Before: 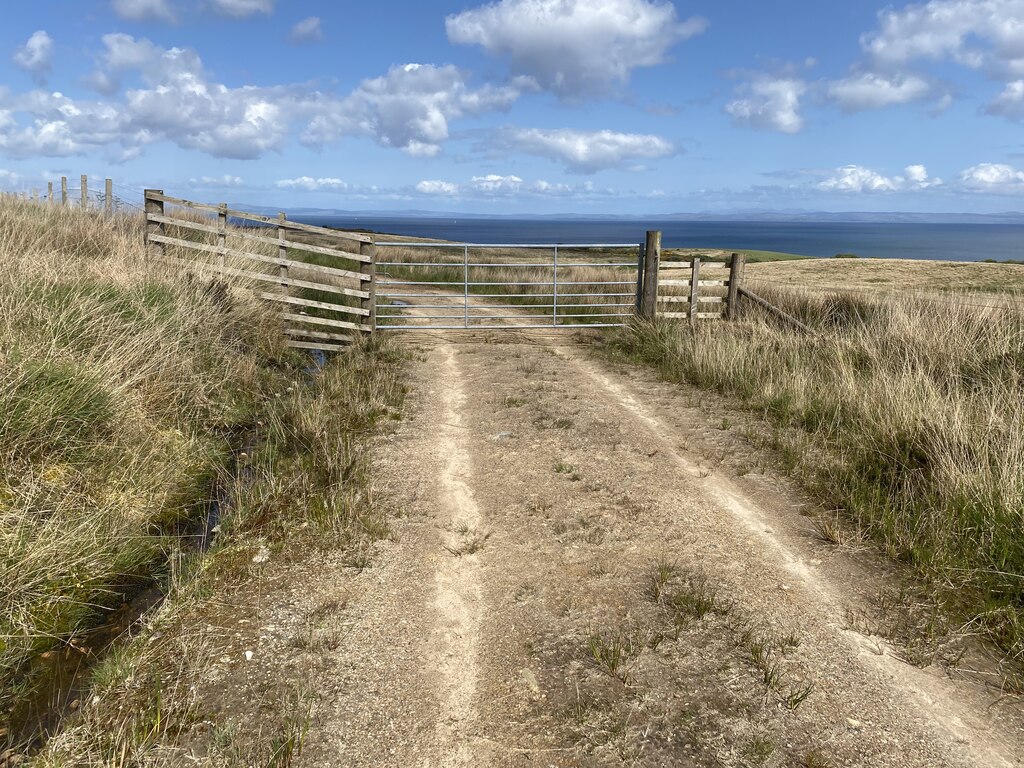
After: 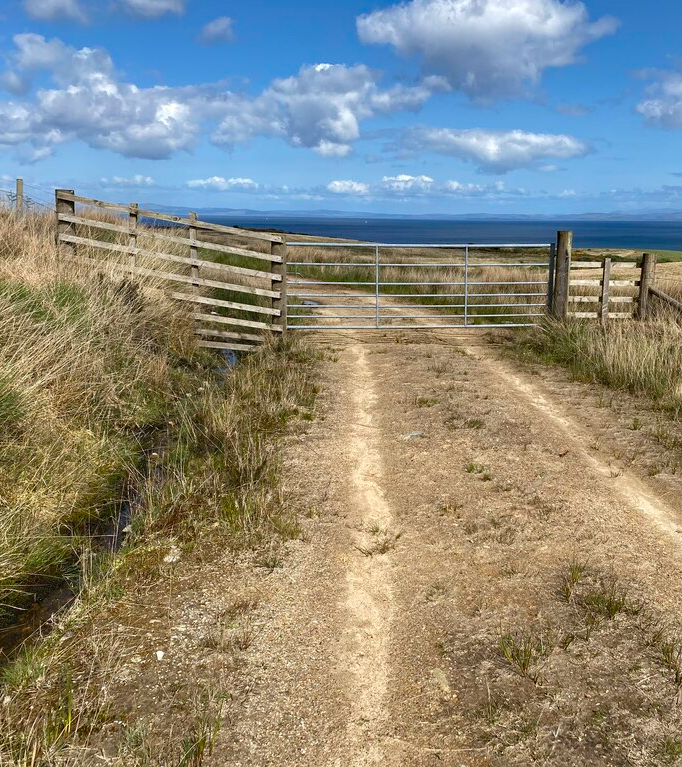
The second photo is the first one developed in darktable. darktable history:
crop and rotate: left 8.786%, right 24.548%
haze removal: strength 0.29, distance 0.25, compatibility mode true, adaptive false
vibrance: vibrance 15%
